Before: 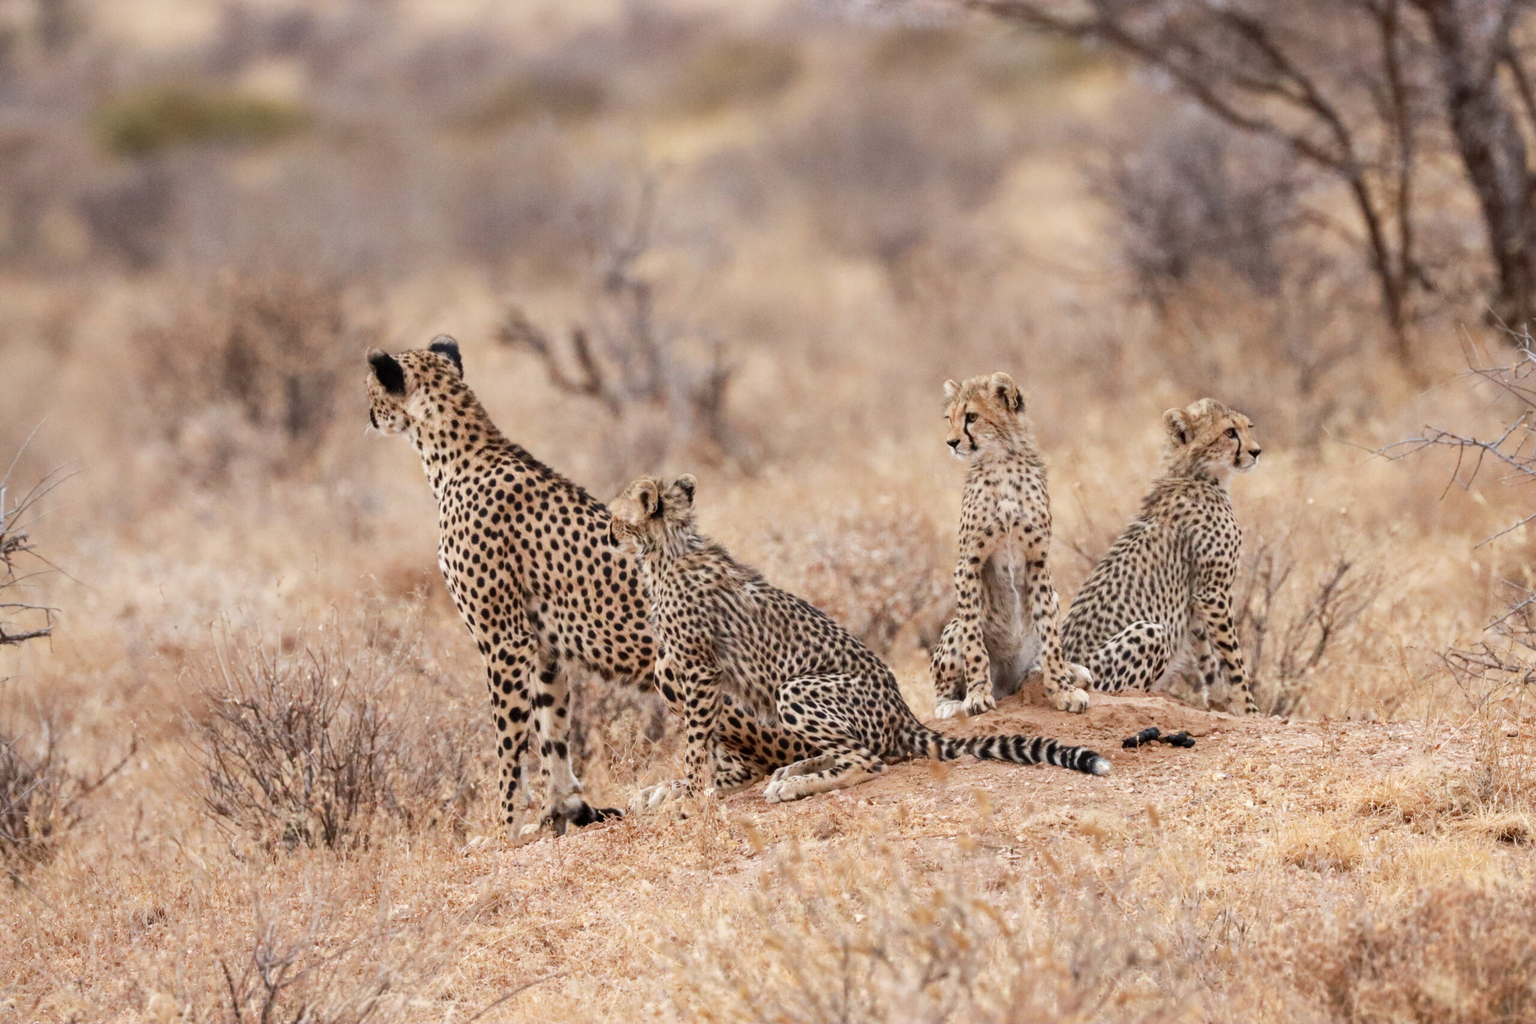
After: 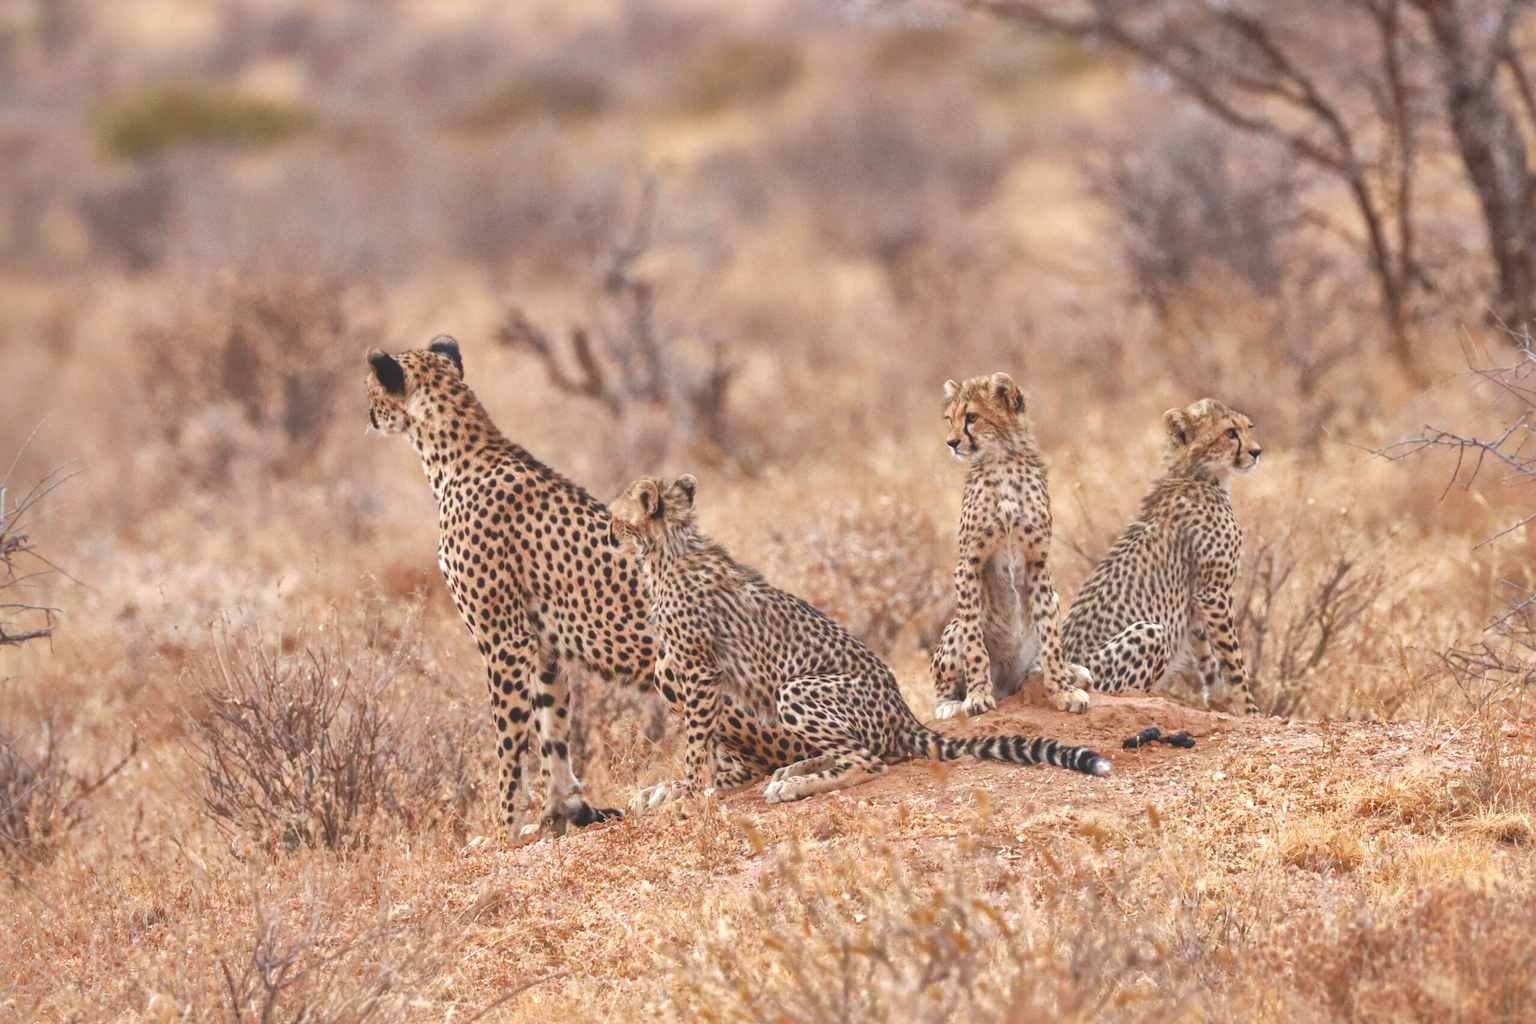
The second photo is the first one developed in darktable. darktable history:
color balance: lift [1.01, 1, 1, 1], gamma [1.097, 1, 1, 1], gain [0.85, 1, 1, 1]
exposure: black level correction 0, exposure 0.5 EV, compensate highlight preservation false
shadows and highlights: highlights -60
